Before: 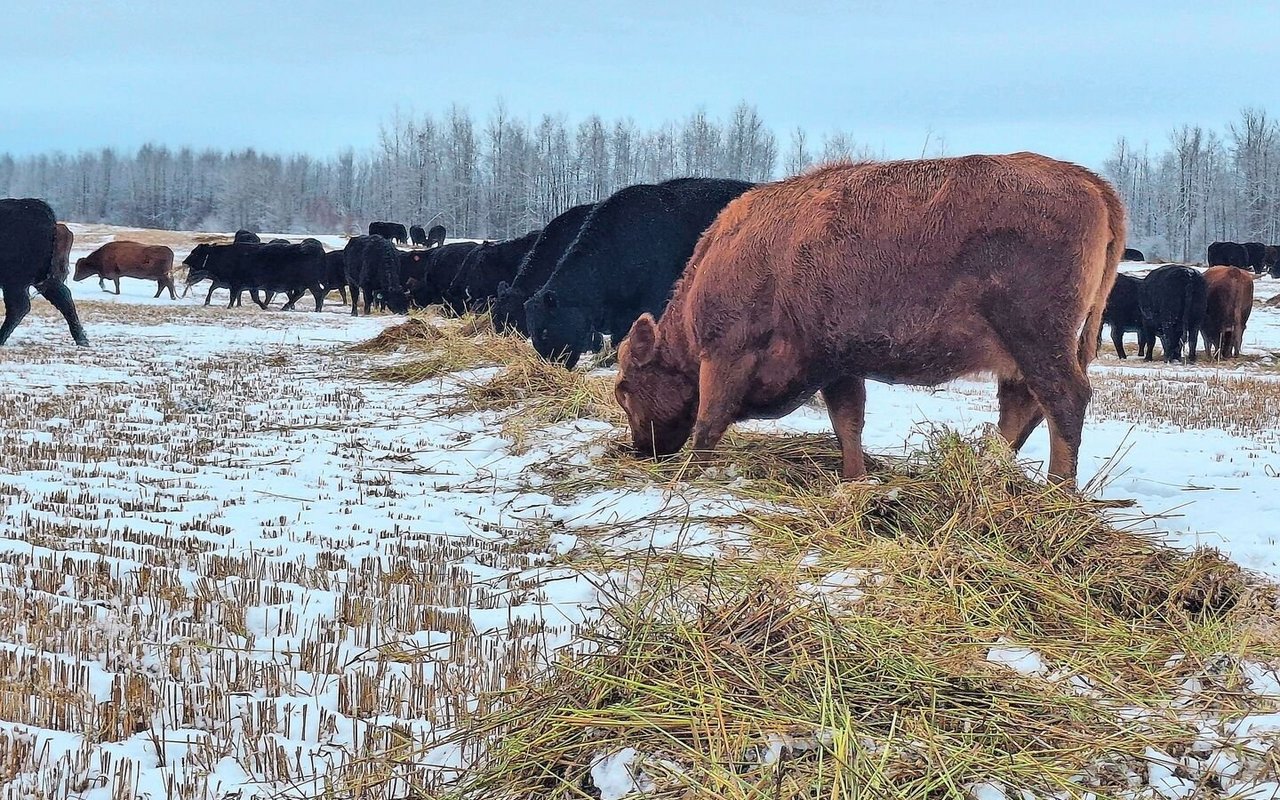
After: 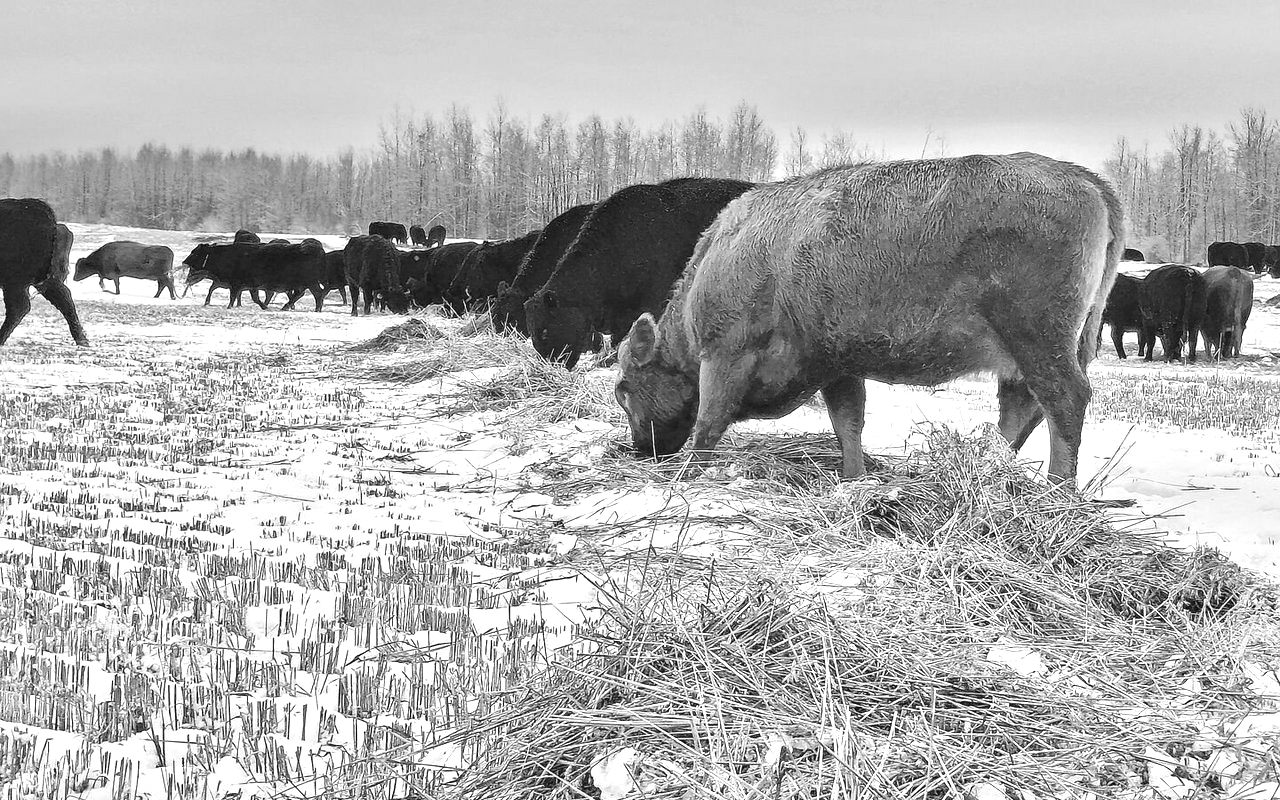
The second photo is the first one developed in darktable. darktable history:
exposure: black level correction 0, exposure 1.625 EV, compensate exposure bias true, compensate highlight preservation false
monochrome: a 79.32, b 81.83, size 1.1
